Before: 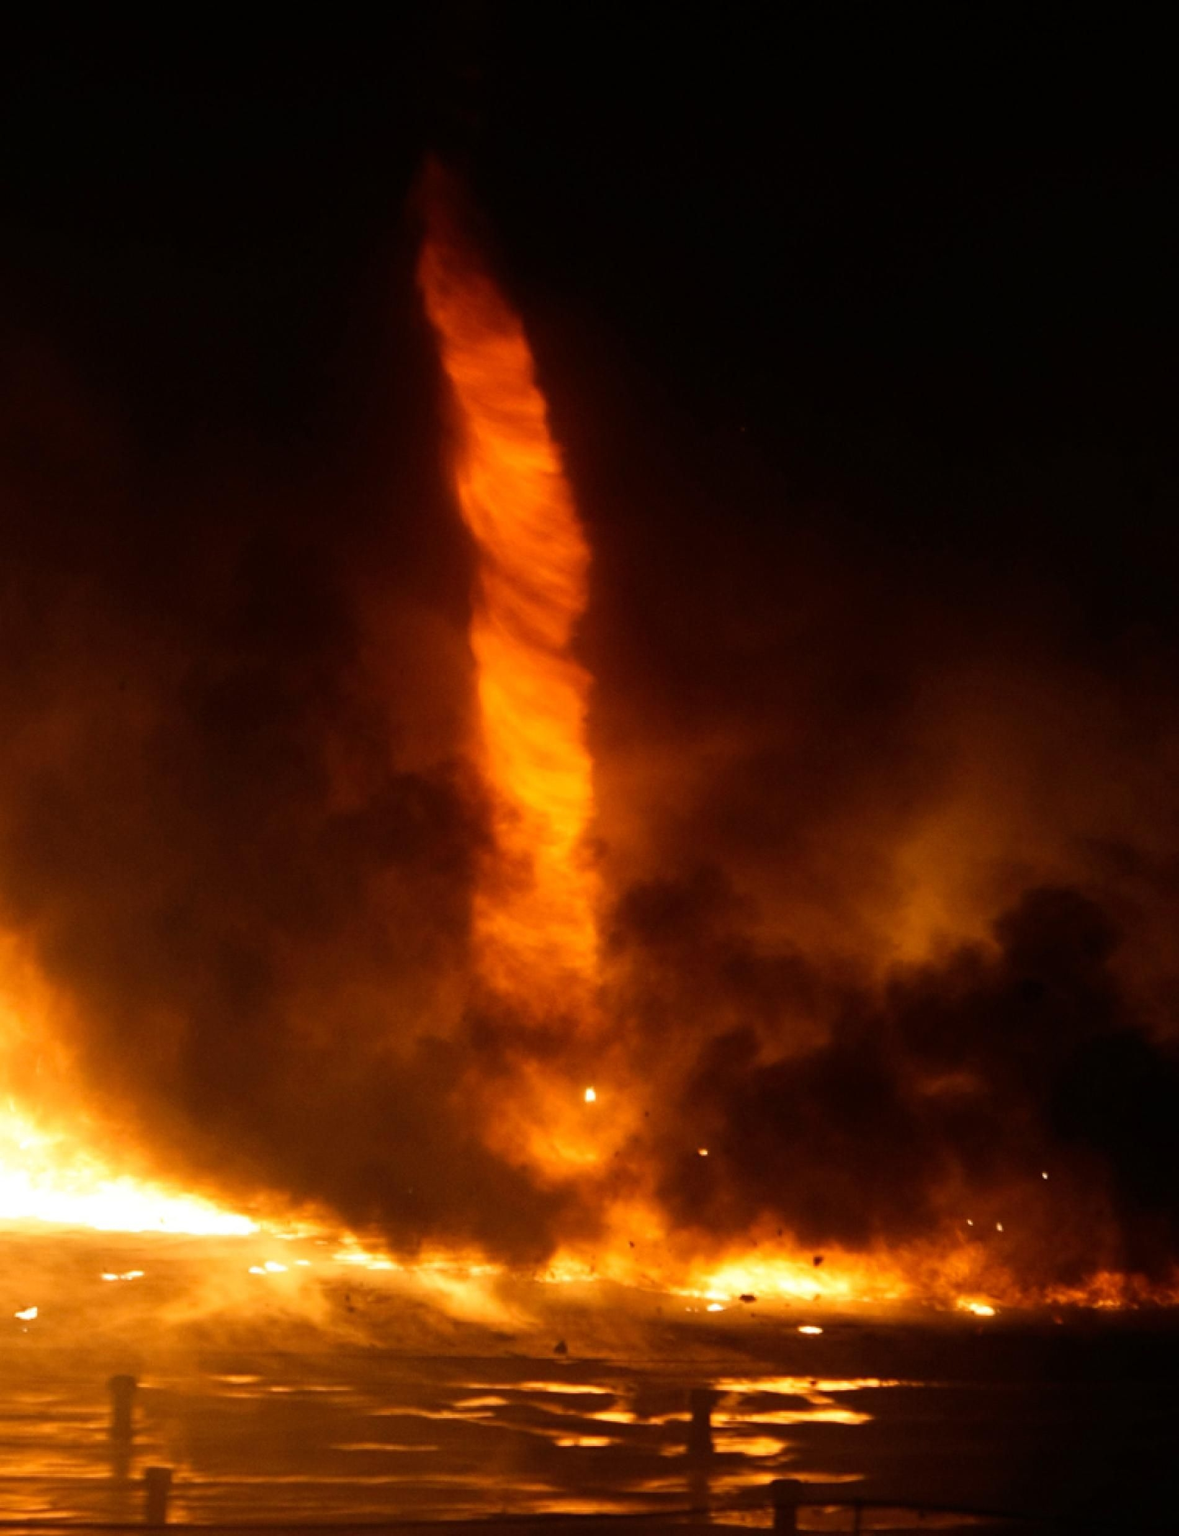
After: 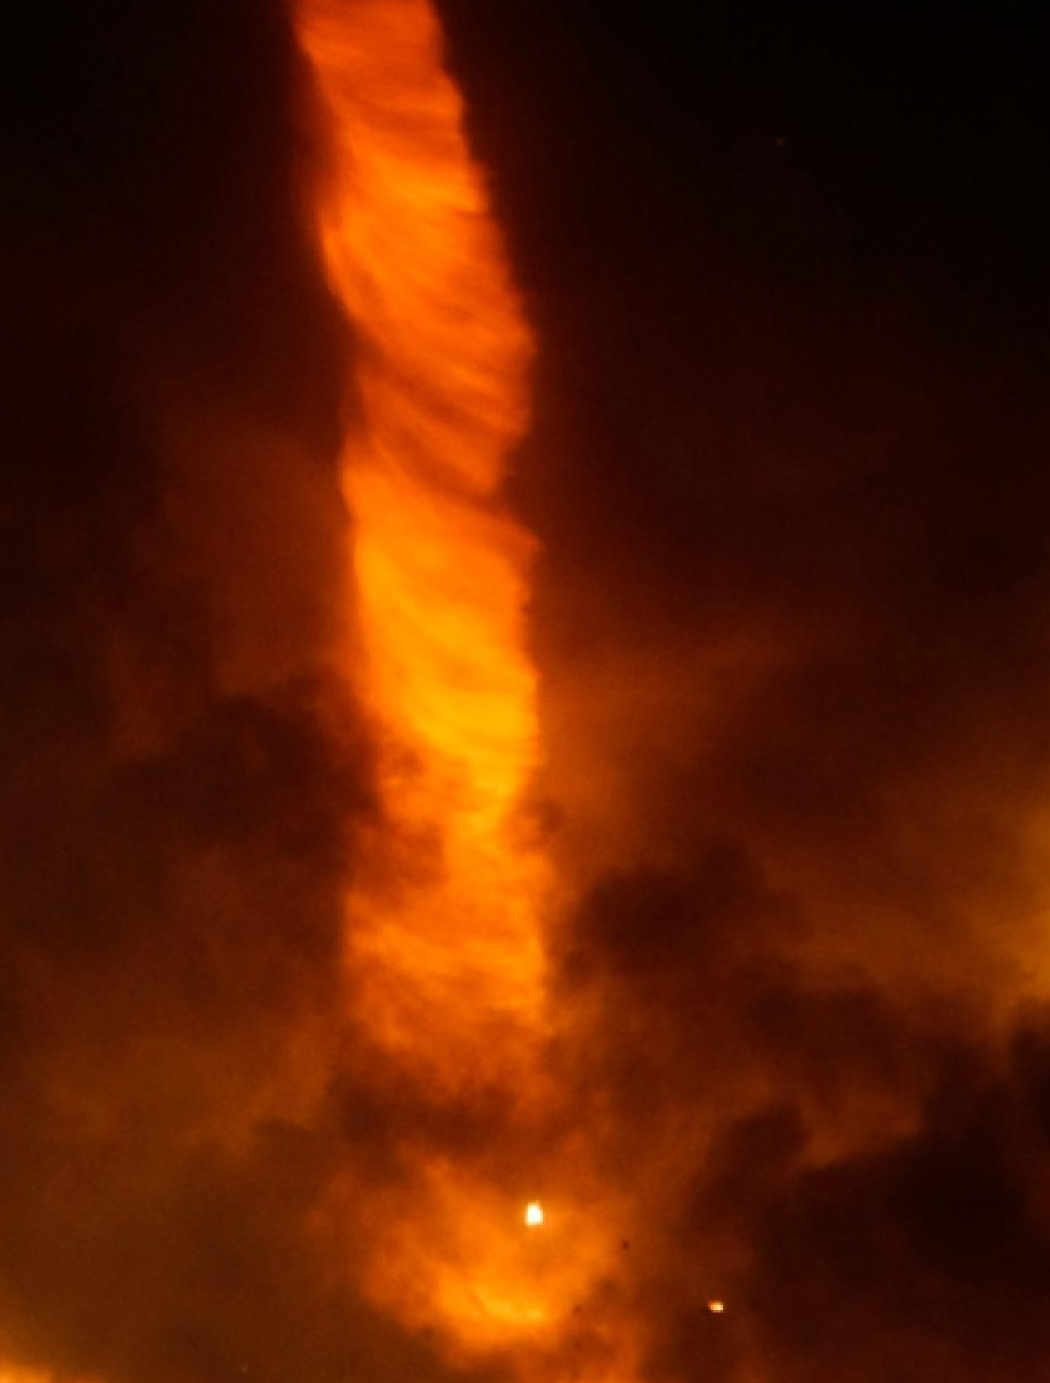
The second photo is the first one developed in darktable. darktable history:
crop and rotate: left 22.032%, top 22.235%, right 22.693%, bottom 21.873%
